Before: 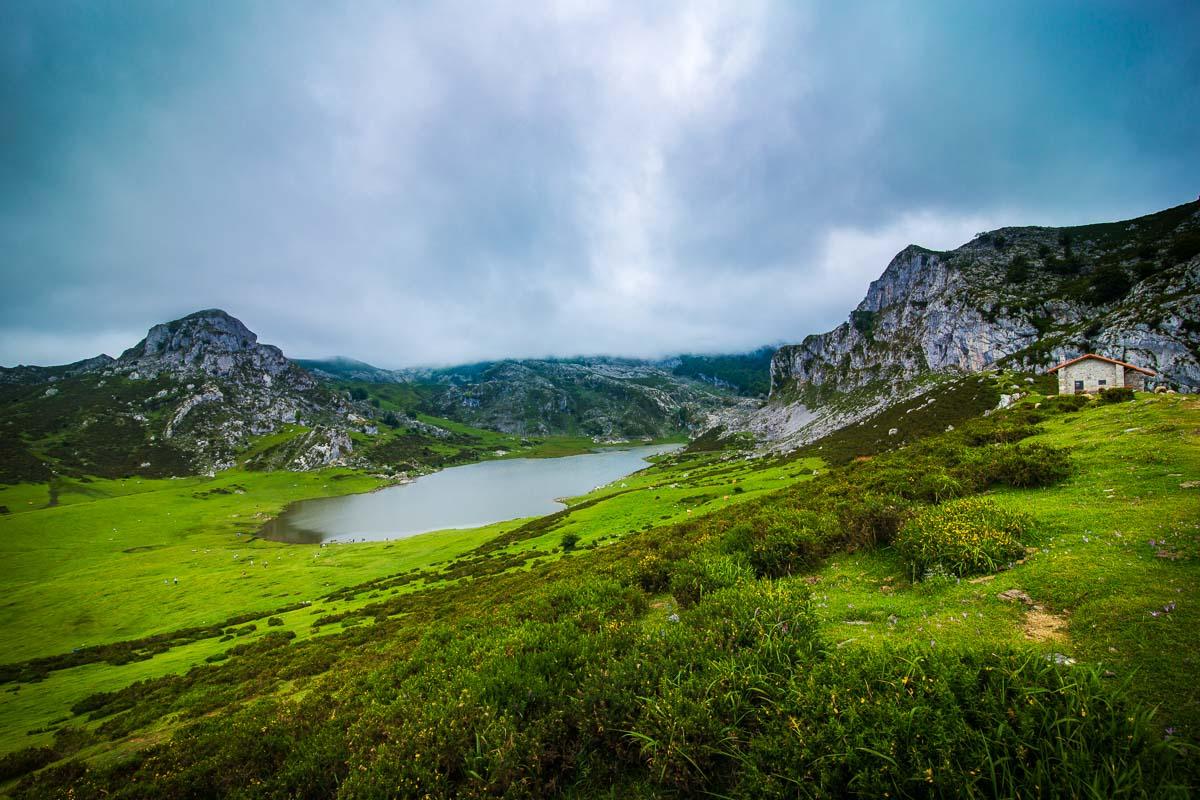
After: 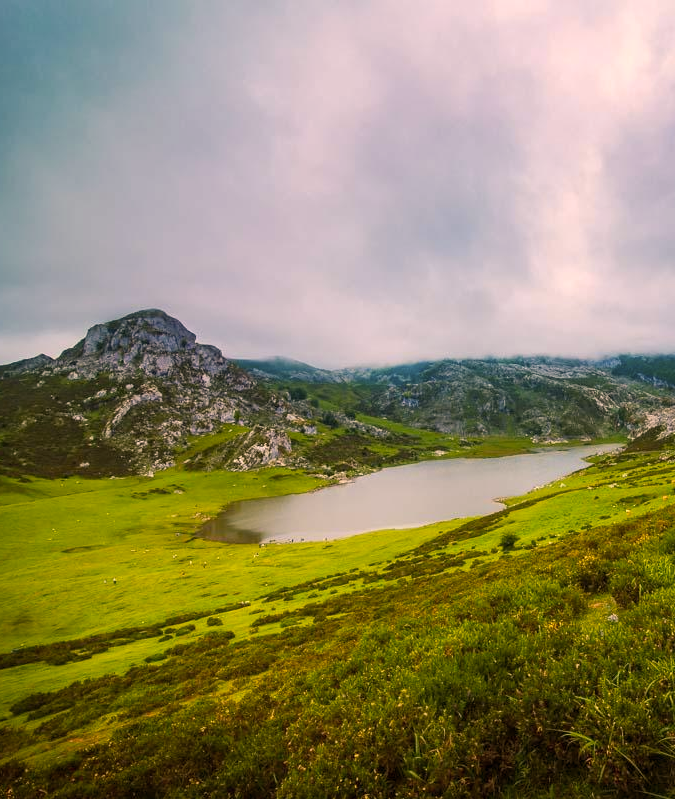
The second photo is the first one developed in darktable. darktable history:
crop: left 5.114%, right 38.589%
exposure: compensate exposure bias true, compensate highlight preservation false
color balance rgb: shadows lift › luminance -5%, shadows lift › chroma 1.1%, shadows lift › hue 219°, power › luminance 10%, power › chroma 2.83%, power › hue 60°, highlights gain › chroma 4.52%, highlights gain › hue 33.33°, saturation formula JzAzBz (2021)
